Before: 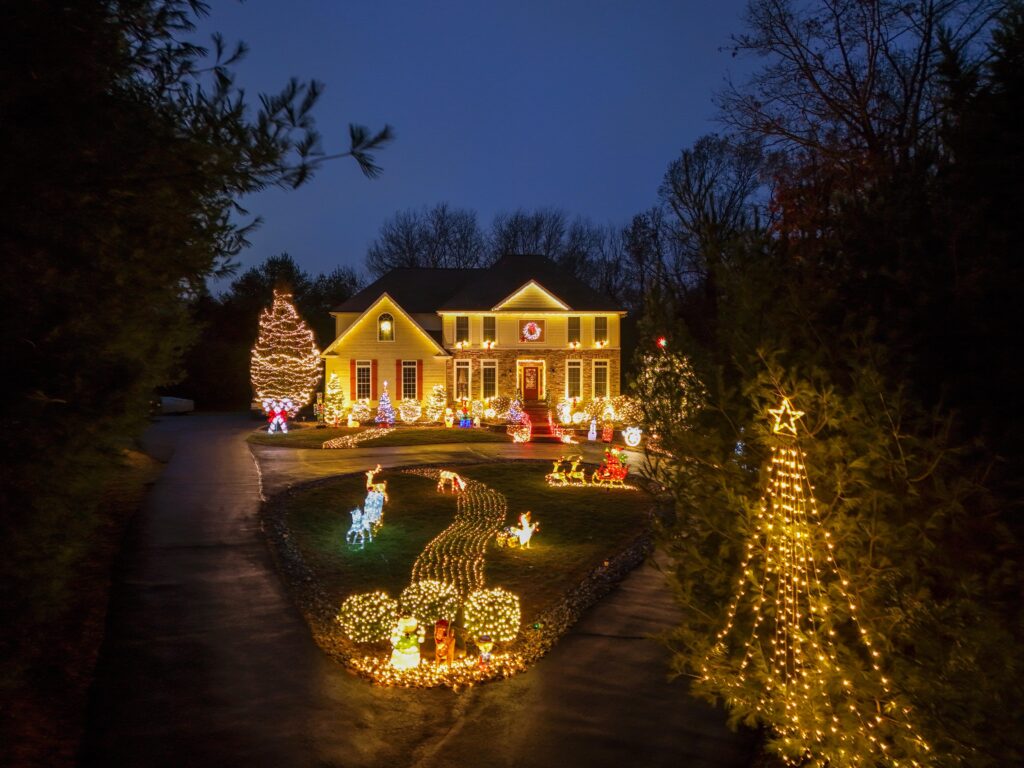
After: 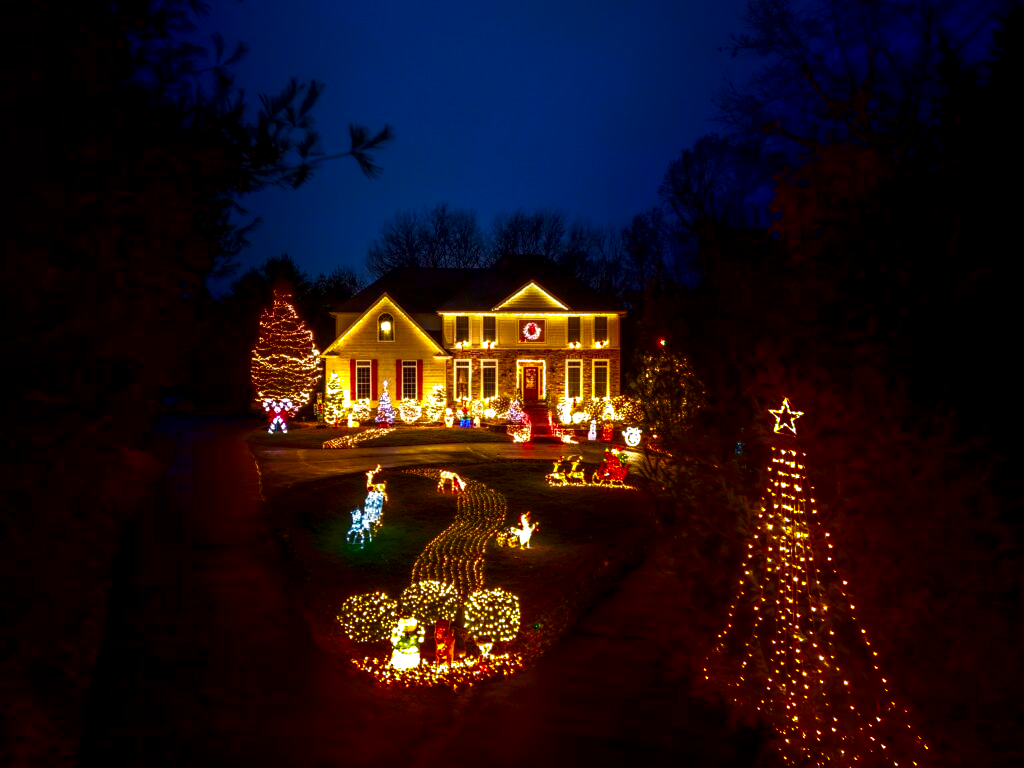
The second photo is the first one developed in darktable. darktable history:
exposure: black level correction 0.001, exposure 0.499 EV, compensate exposure bias true, compensate highlight preservation false
contrast brightness saturation: contrast 0.068, brightness -0.153, saturation 0.119
local contrast: highlights 60%, shadows 63%, detail 160%
shadows and highlights: shadows -86.62, highlights -36.6, soften with gaussian
